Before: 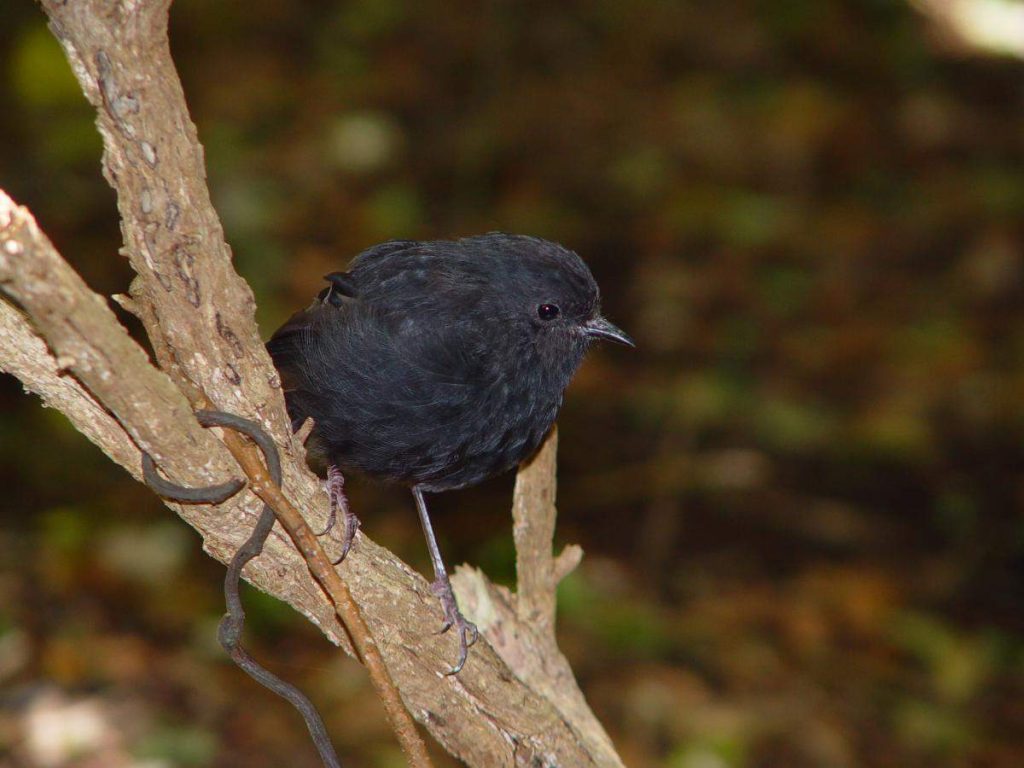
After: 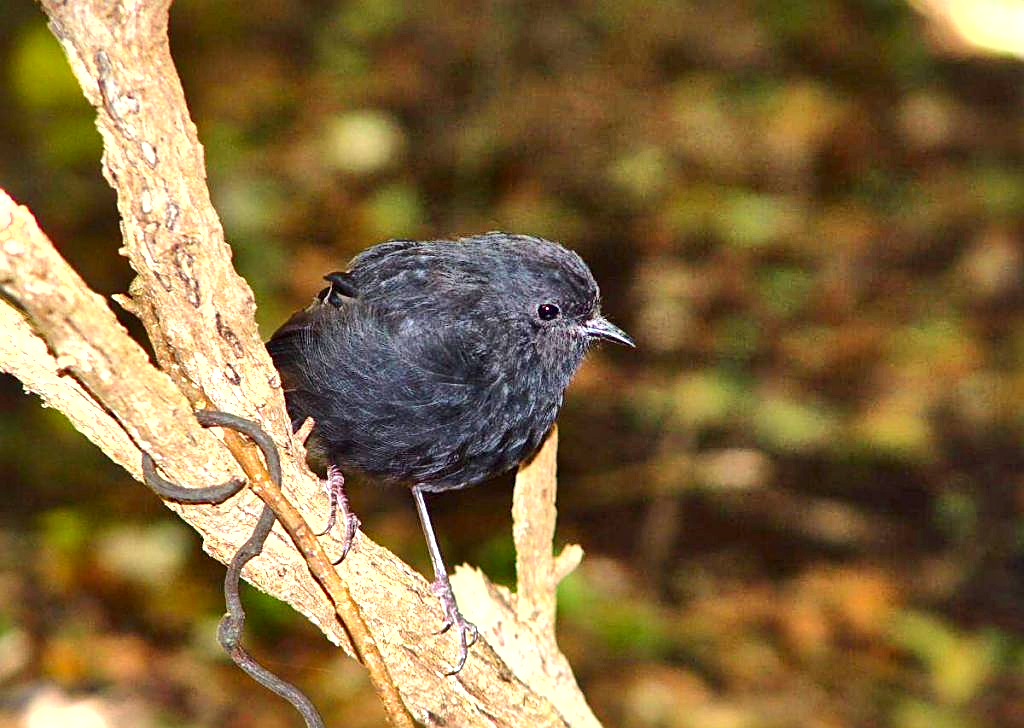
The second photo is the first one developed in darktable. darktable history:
local contrast: mode bilateral grid, contrast 70, coarseness 75, detail 180%, midtone range 0.2
crop and rotate: top 0%, bottom 5.097%
rotate and perspective: automatic cropping original format, crop left 0, crop top 0
white balance: emerald 1
contrast brightness saturation: contrast 0.04, saturation 0.16
shadows and highlights: low approximation 0.01, soften with gaussian
sharpen: on, module defaults
exposure: black level correction 0, exposure 1.45 EV, compensate exposure bias true, compensate highlight preservation false
